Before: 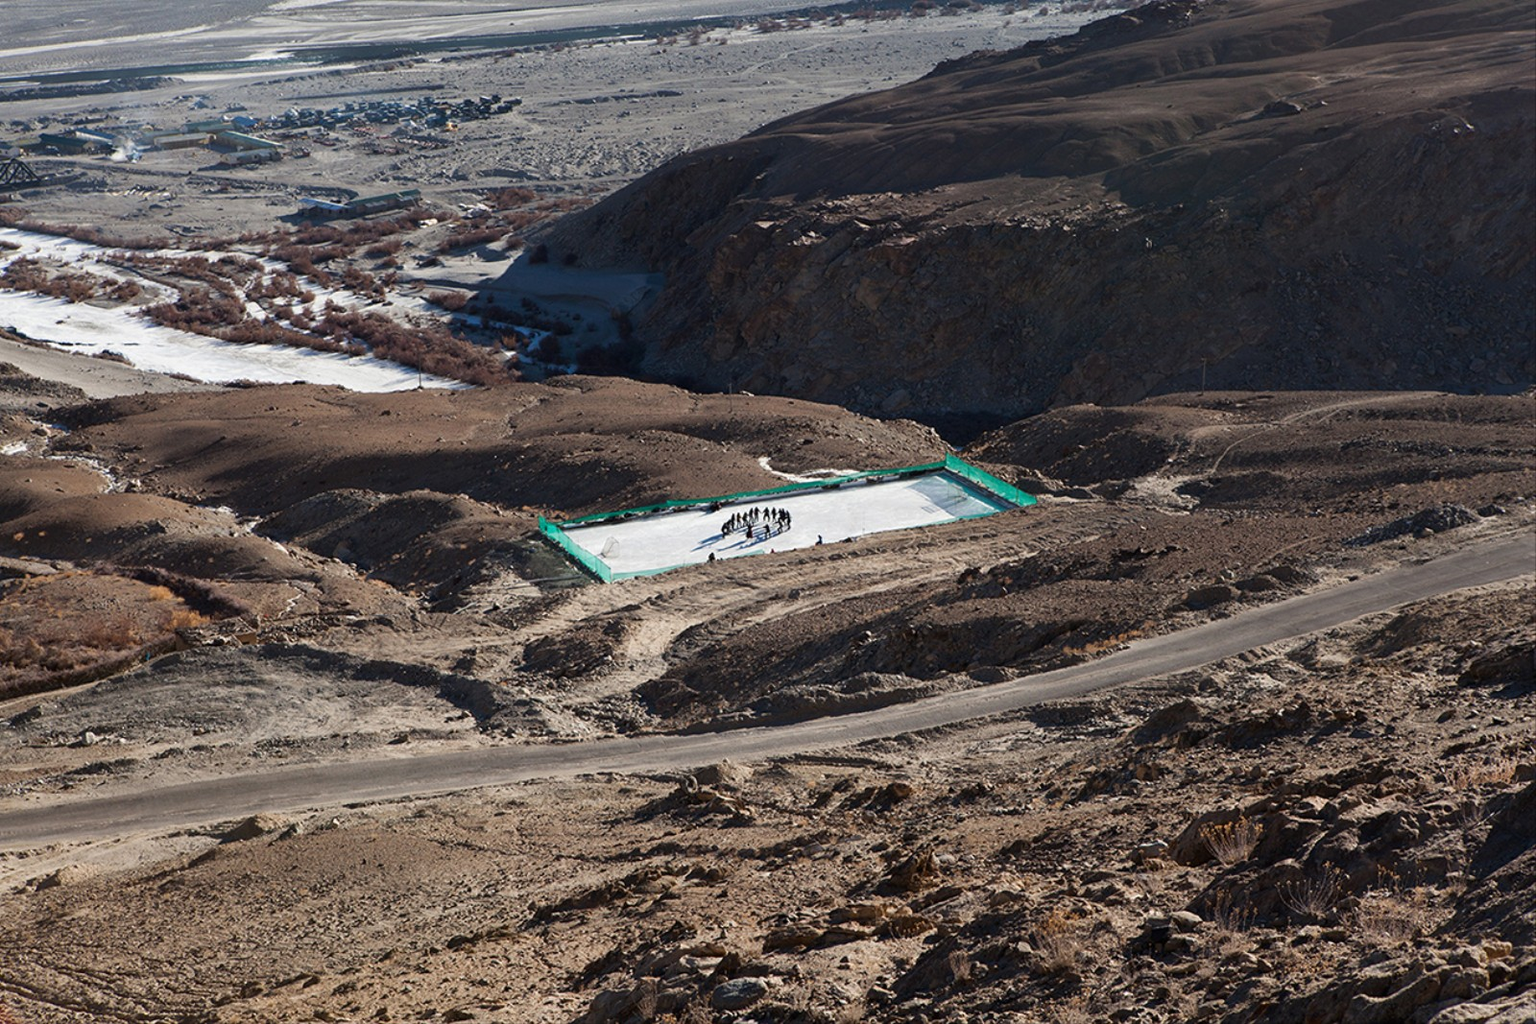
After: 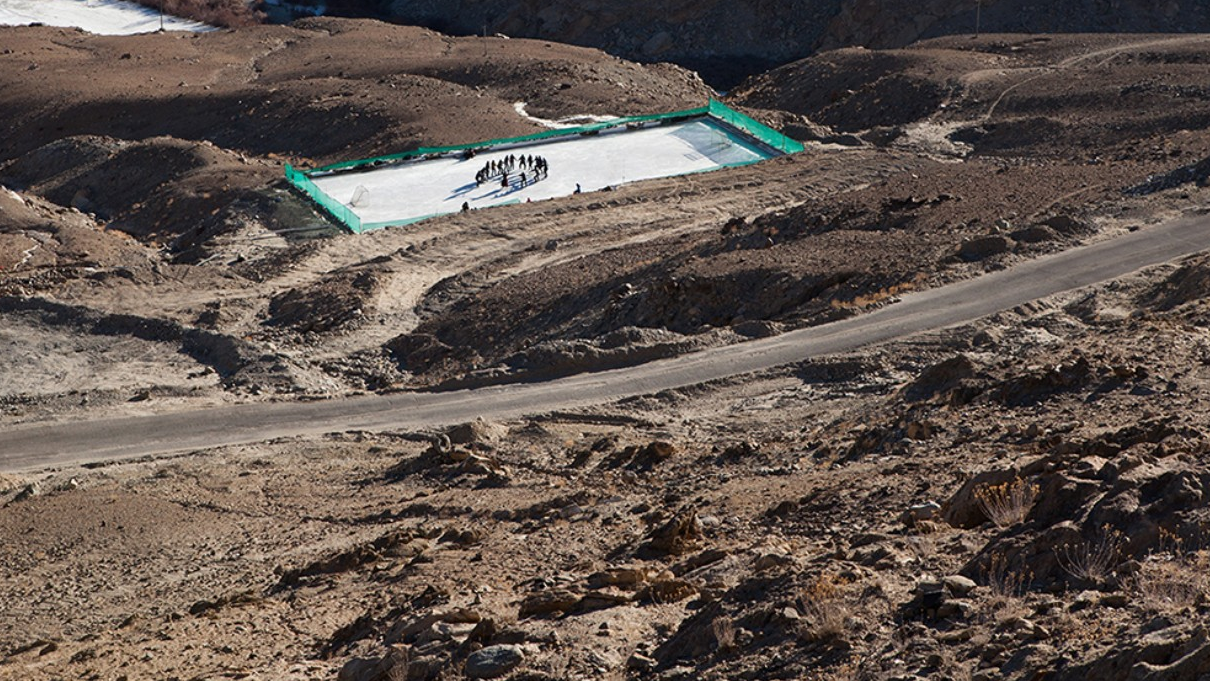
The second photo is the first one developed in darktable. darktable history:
crop and rotate: left 17.299%, top 35.115%, right 7.015%, bottom 1.024%
